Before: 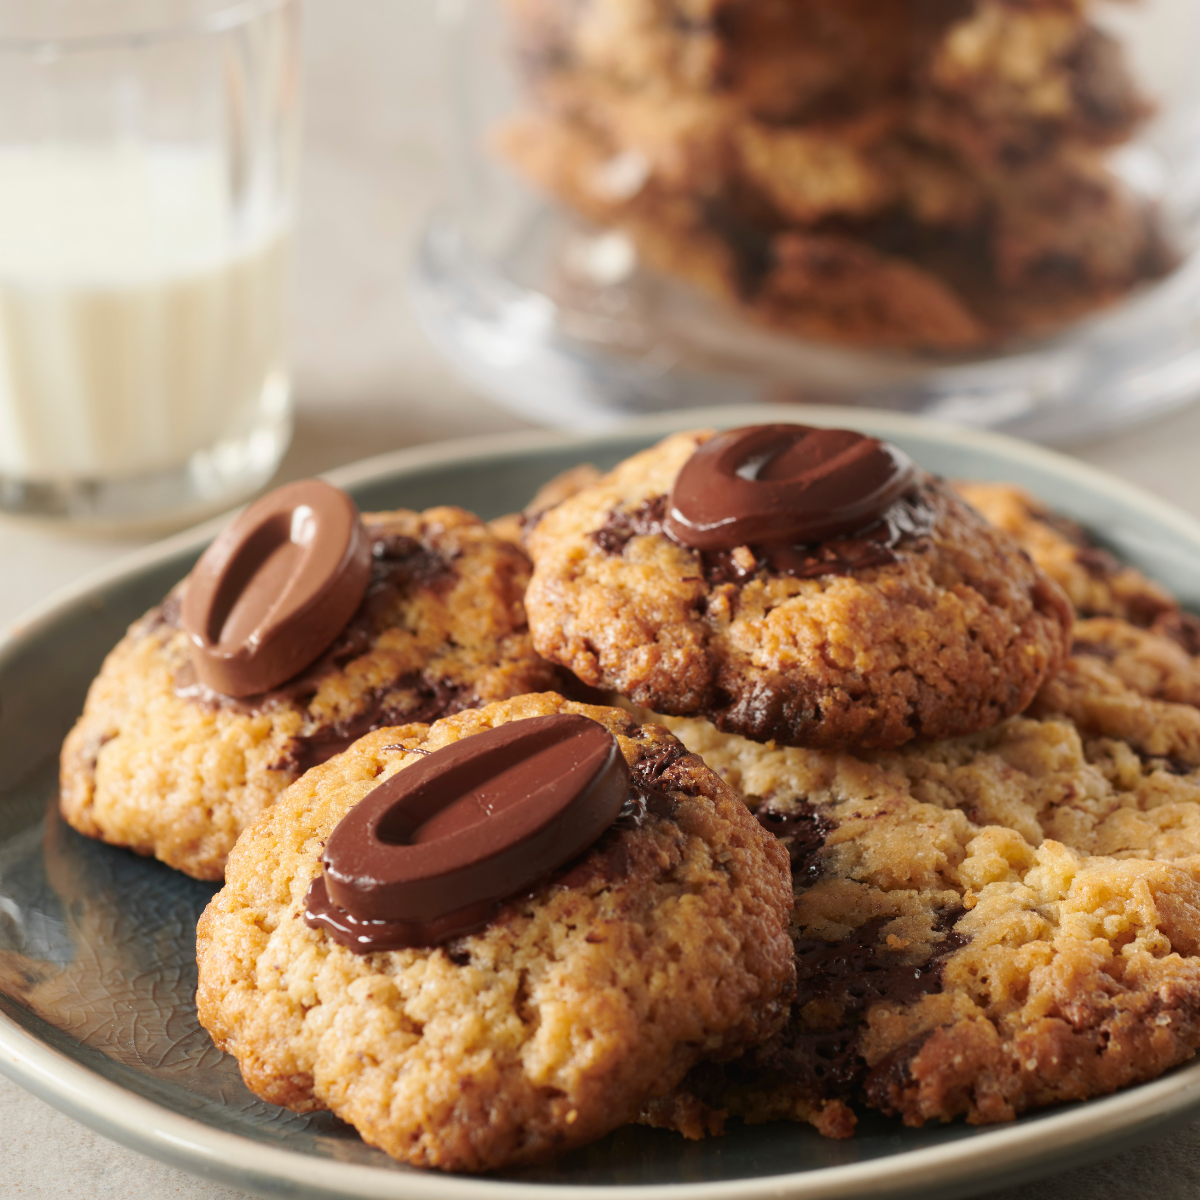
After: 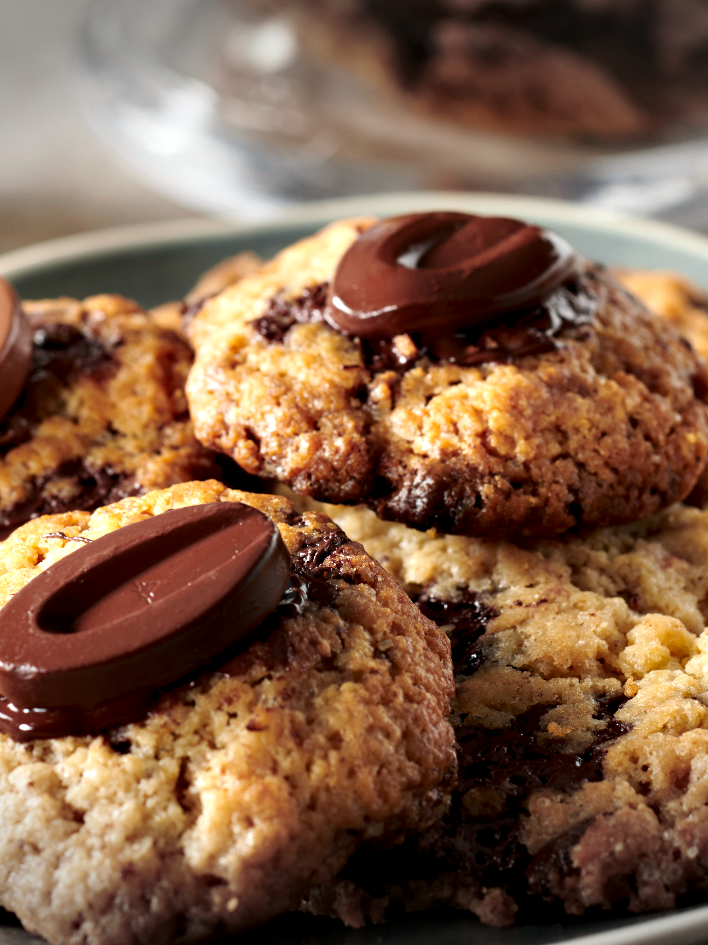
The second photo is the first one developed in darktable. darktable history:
crop and rotate: left 28.262%, top 17.727%, right 12.658%, bottom 3.442%
vignetting: fall-off start 99.98%, width/height ratio 1.325
contrast equalizer: octaves 7, y [[0.6 ×6], [0.55 ×6], [0 ×6], [0 ×6], [0 ×6]]
